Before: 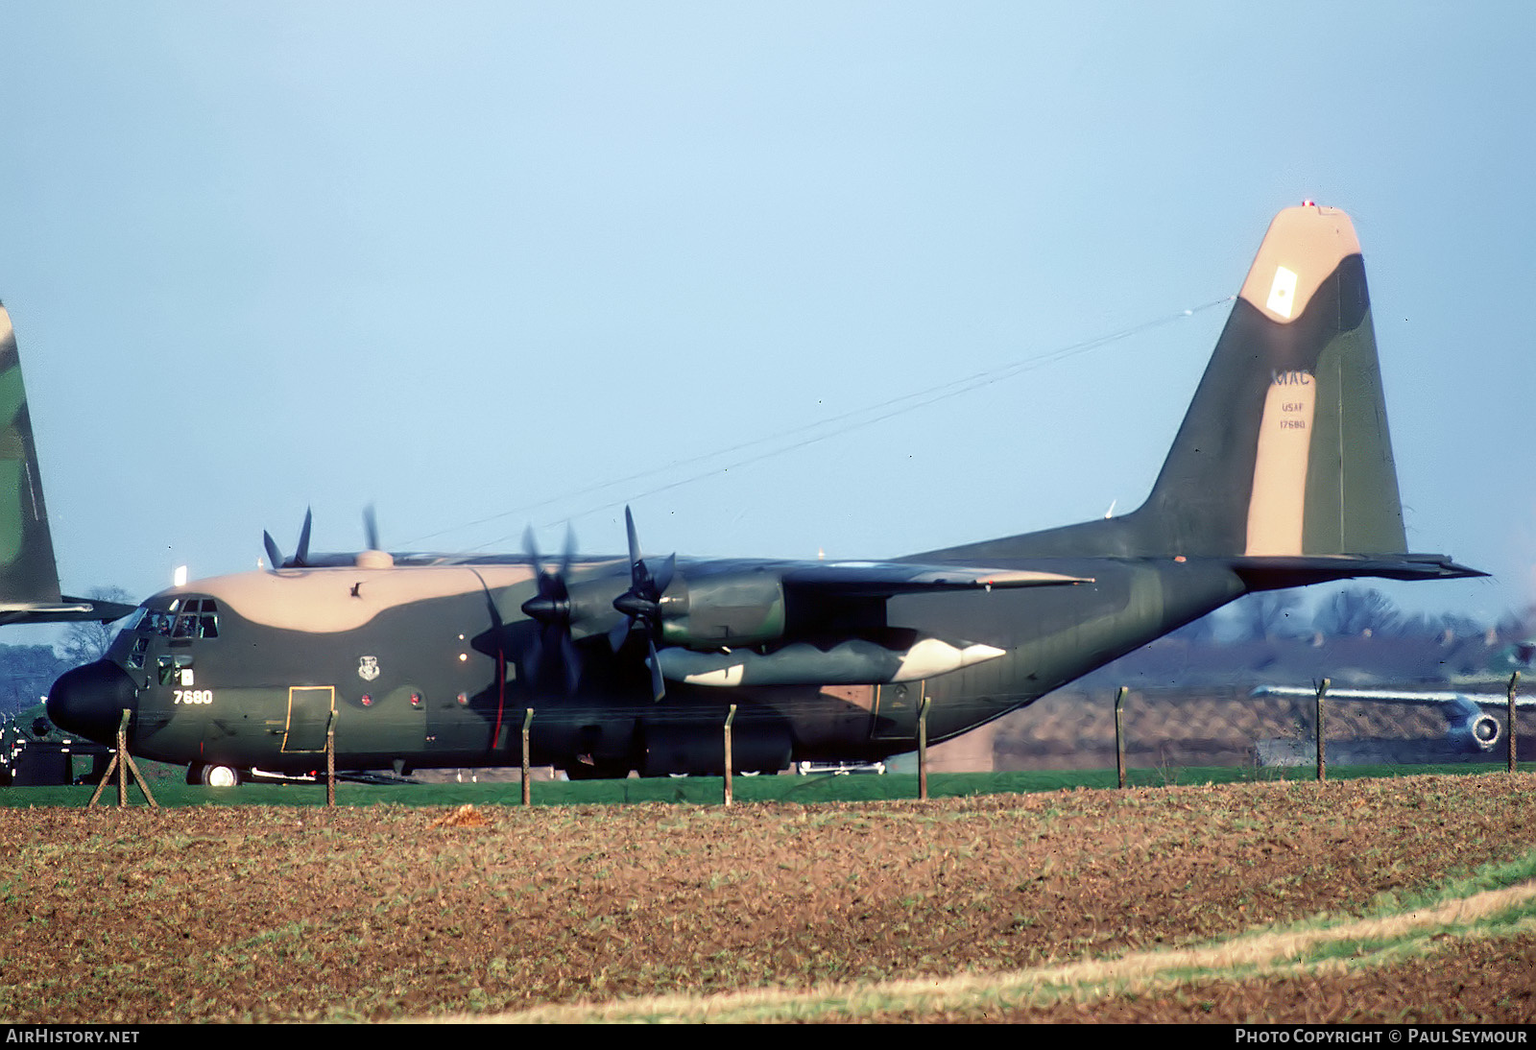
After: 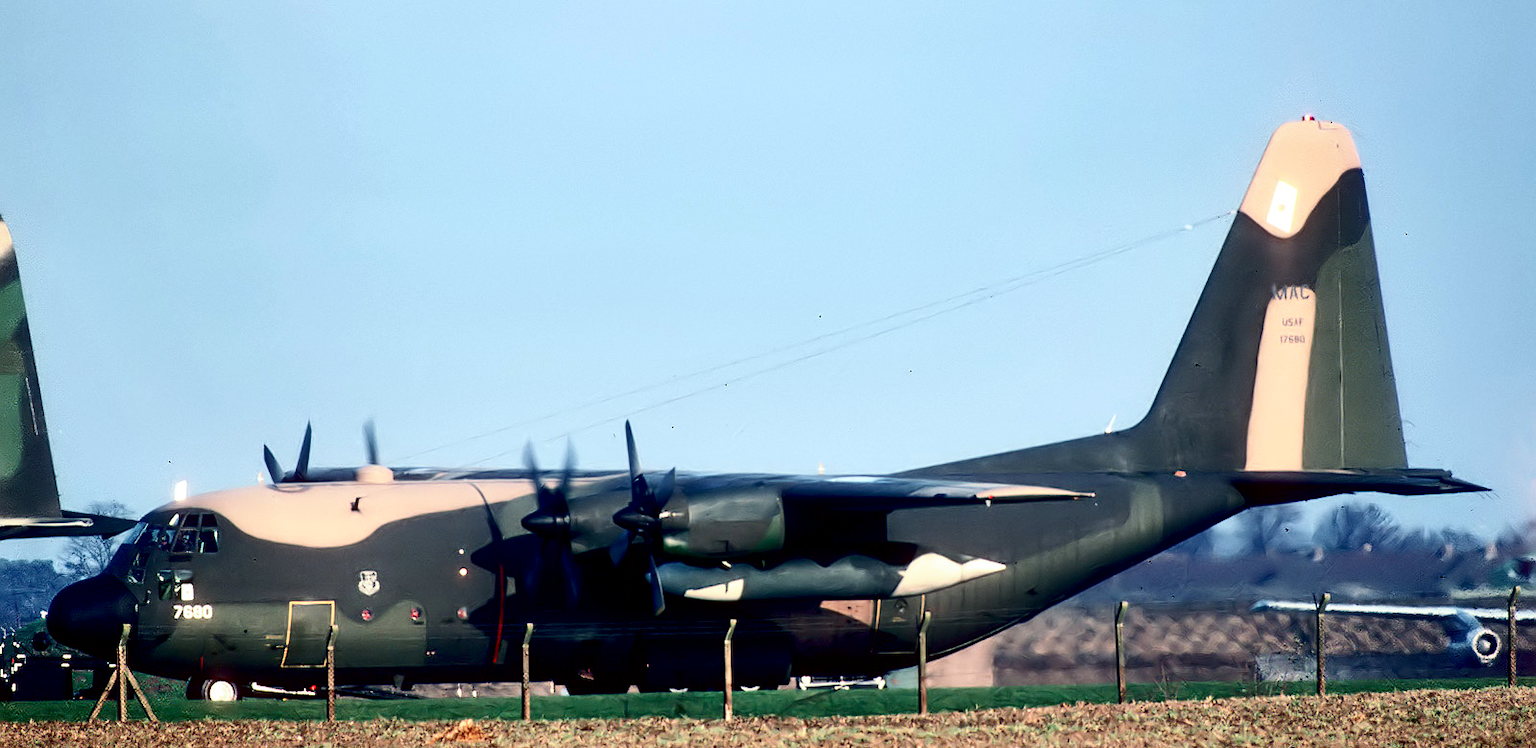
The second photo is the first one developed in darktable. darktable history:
crop and rotate: top 8.193%, bottom 20.475%
contrast brightness saturation: contrast 0.271
exposure: black level correction 0.011, compensate highlight preservation false
shadows and highlights: low approximation 0.01, soften with gaussian
